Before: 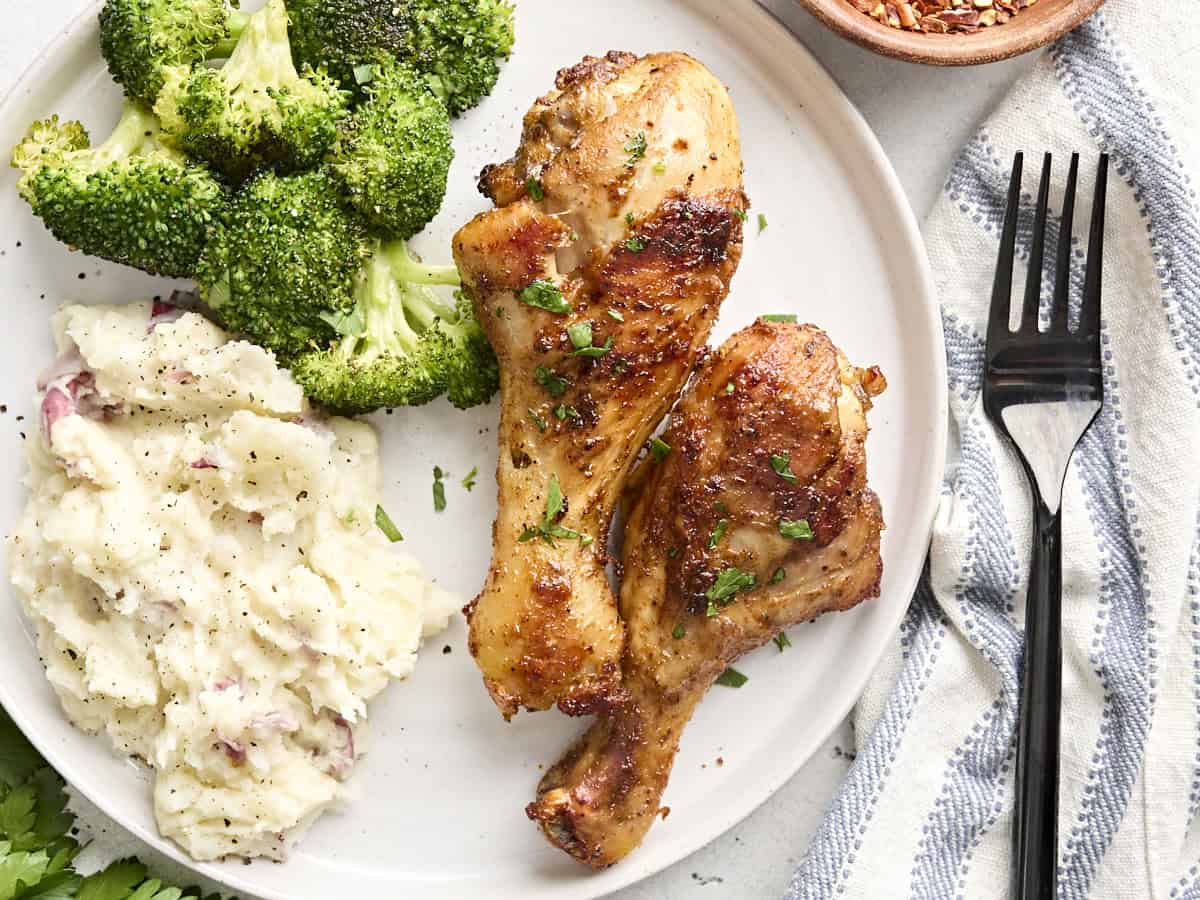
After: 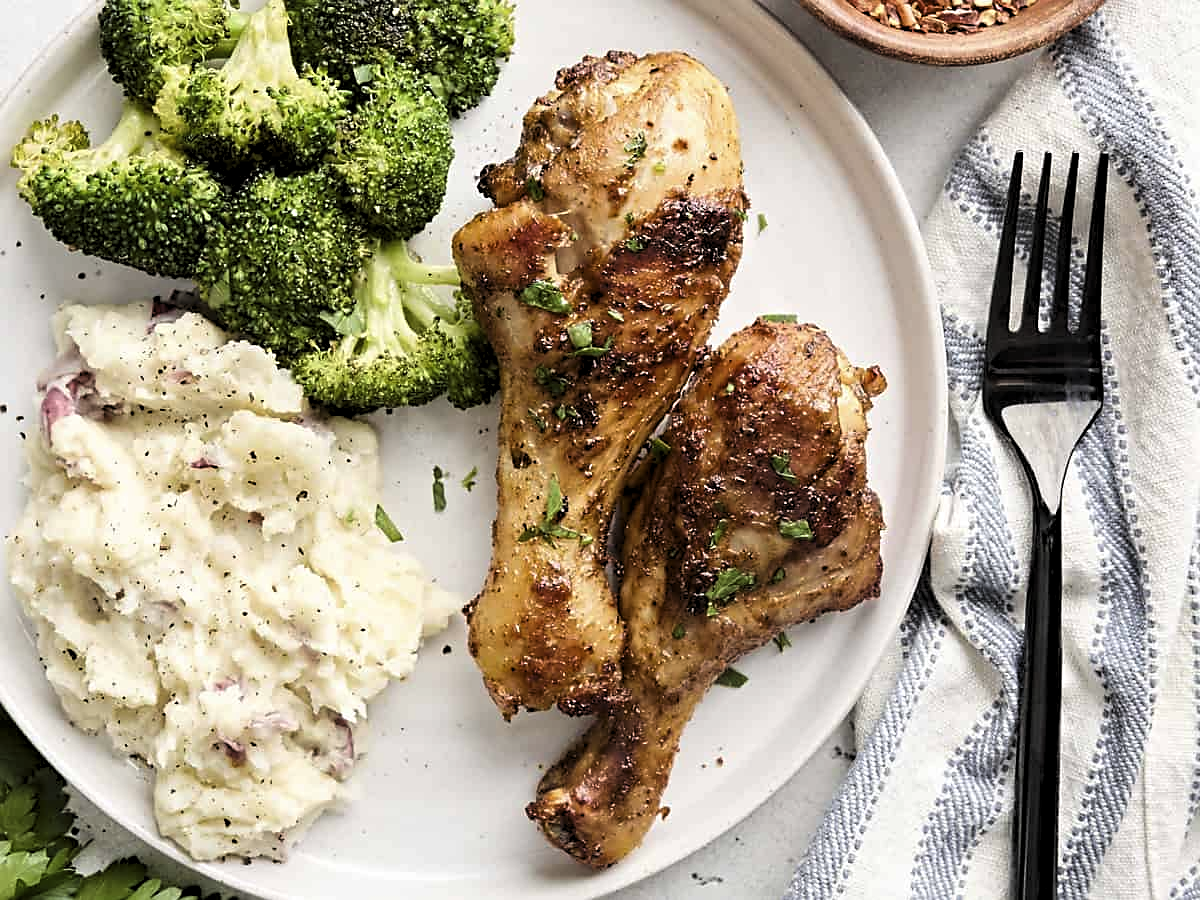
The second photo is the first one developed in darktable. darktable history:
sharpen: radius 1.864, amount 0.398, threshold 1.271
levels: levels [0.116, 0.574, 1]
